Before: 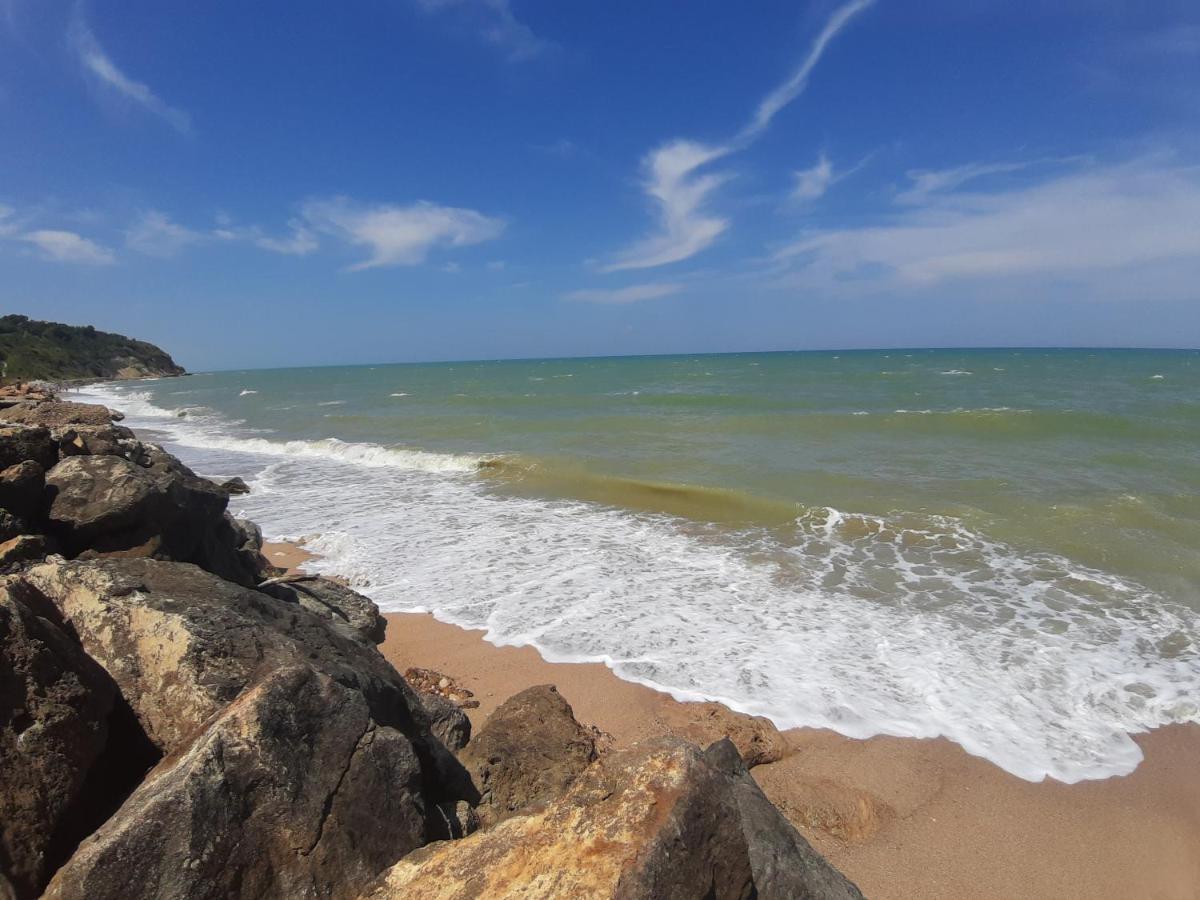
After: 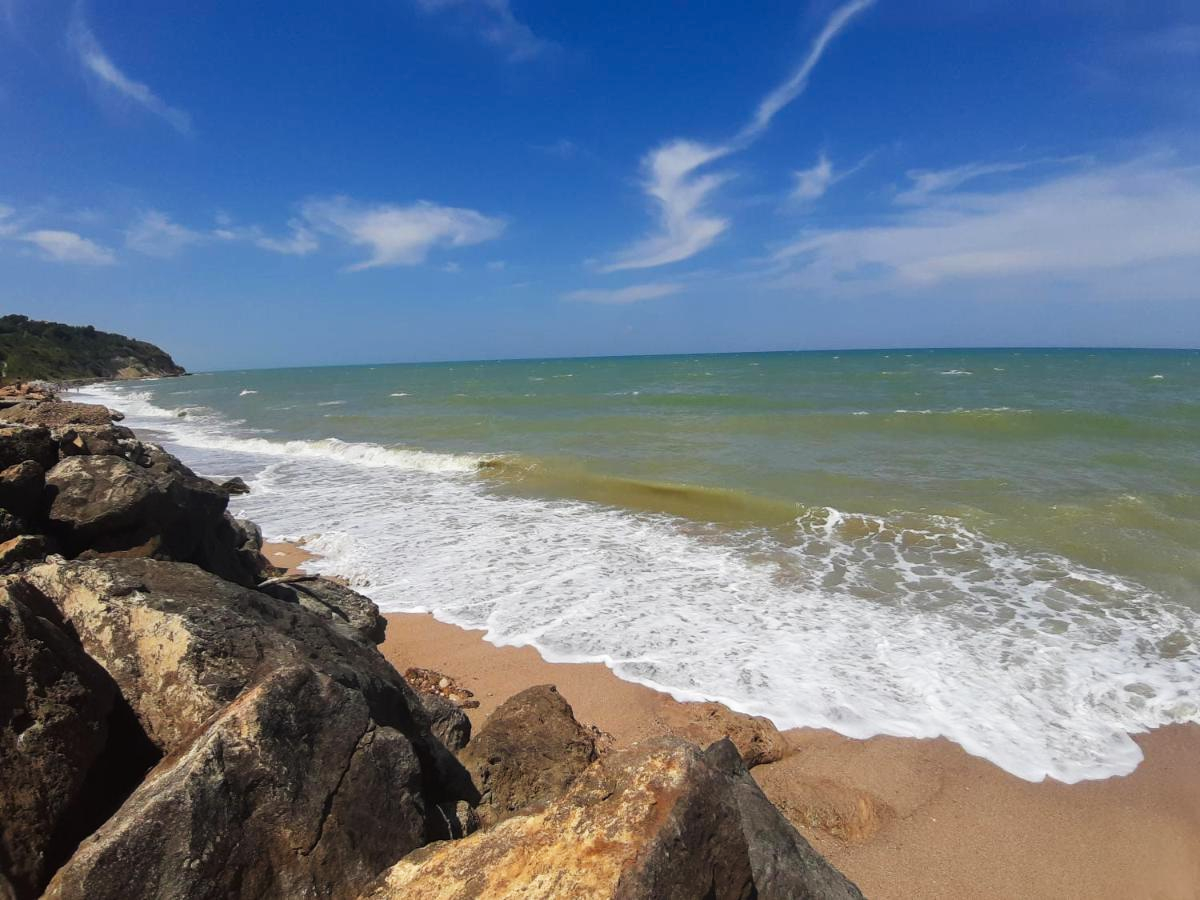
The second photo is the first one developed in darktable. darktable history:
tone curve "[contrast+]": curves: ch0 [(0, 0) (0.08, 0.06) (0.17, 0.14) (0.5, 0.5) (0.83, 0.86) (0.92, 0.94) (1, 1)], preserve colors none | blend: blend mode normal, opacity 100%; mask: uniform (no mask)
